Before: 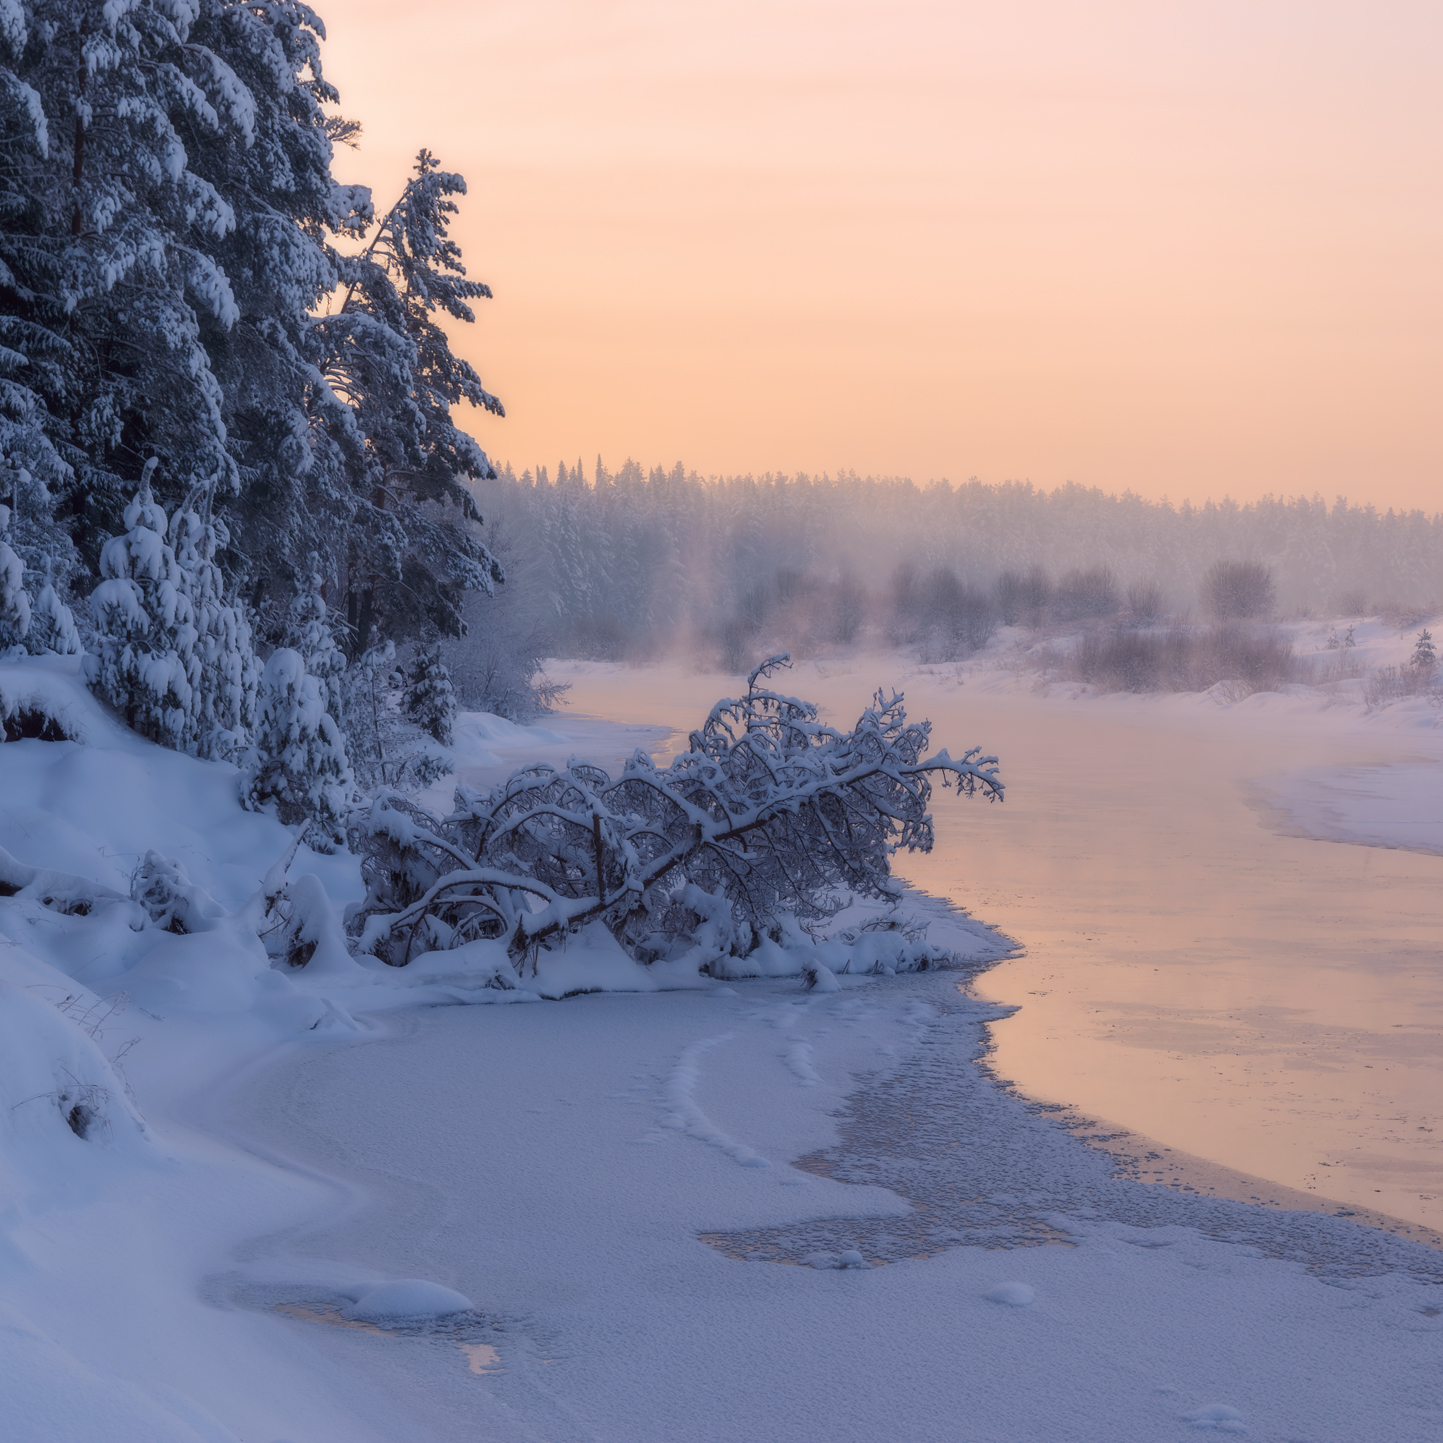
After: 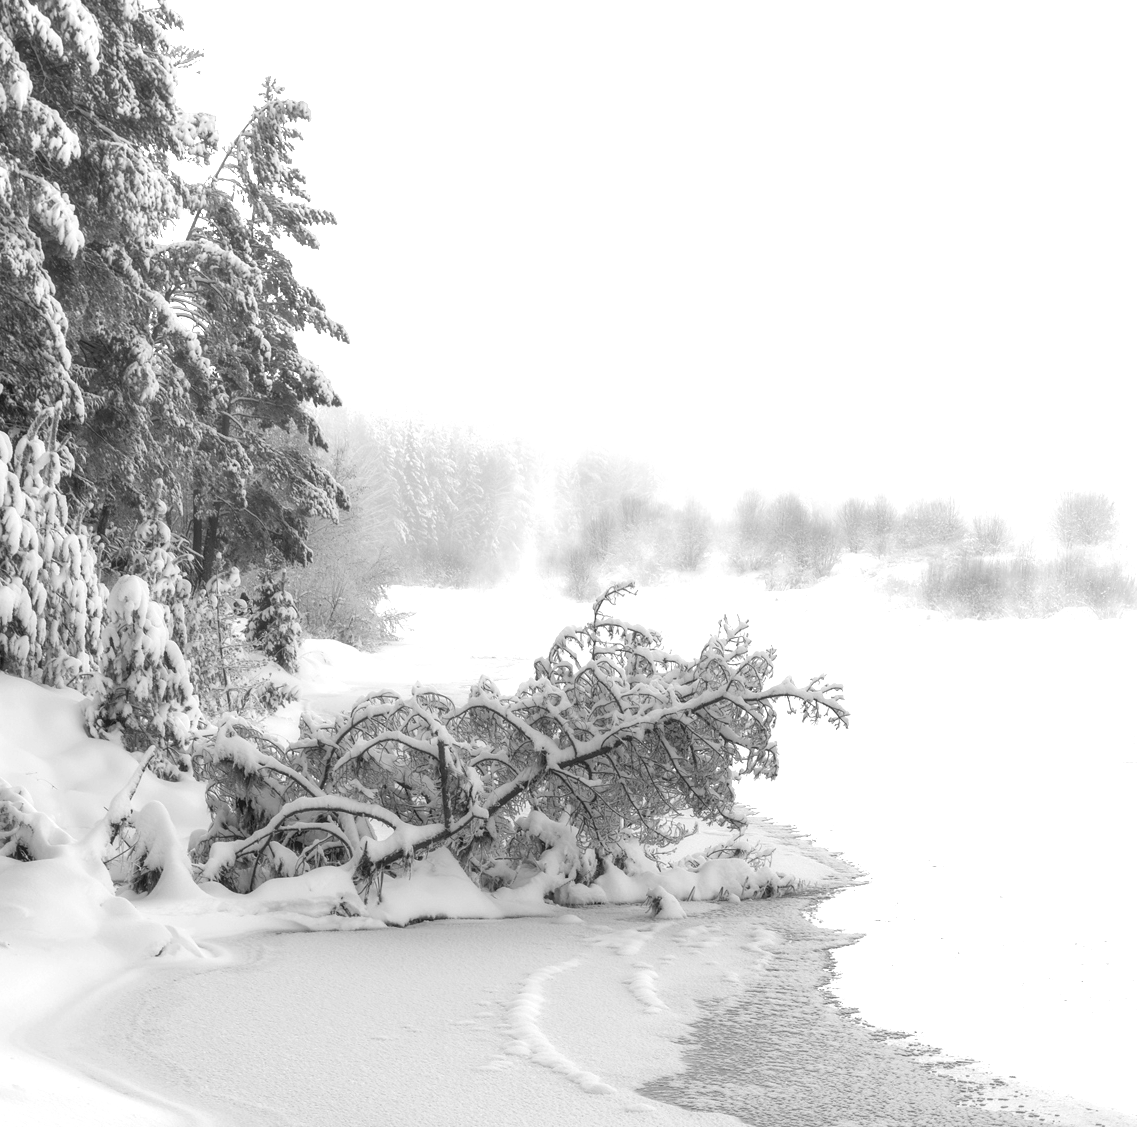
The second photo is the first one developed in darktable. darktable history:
exposure: black level correction 0.001, exposure 2 EV, compensate highlight preservation false
crop and rotate: left 10.77%, top 5.1%, right 10.41%, bottom 16.76%
monochrome: on, module defaults
contrast brightness saturation: contrast 0.04, saturation 0.16
